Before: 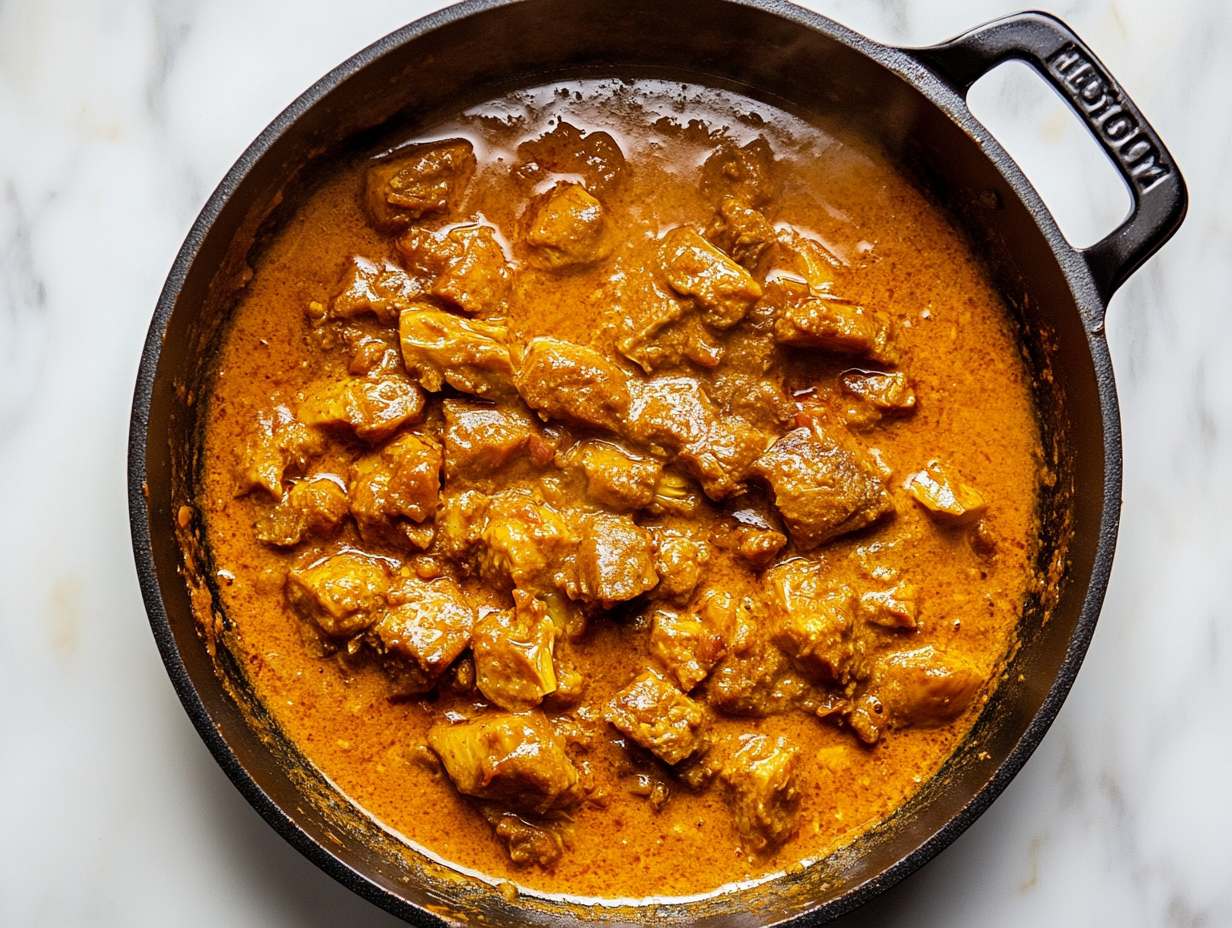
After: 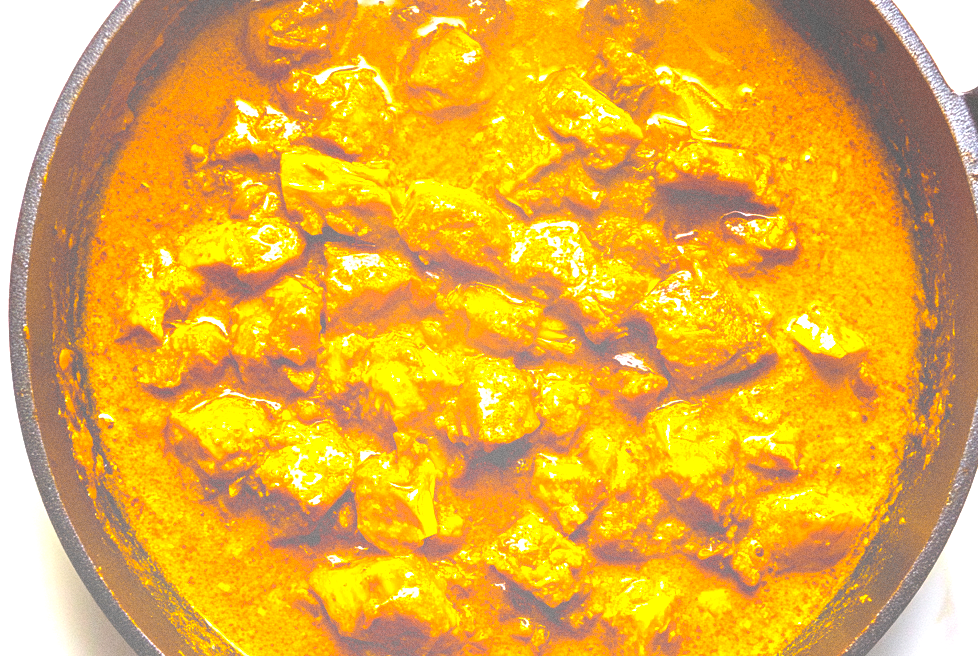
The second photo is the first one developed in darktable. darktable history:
levels: levels [0, 0.474, 0.947]
color balance: contrast -15%
bloom: size 40%
color balance rgb: linear chroma grading › shadows -30%, linear chroma grading › global chroma 35%, perceptual saturation grading › global saturation 75%, perceptual saturation grading › shadows -30%, perceptual brilliance grading › highlights 75%, perceptual brilliance grading › shadows -30%, global vibrance 35%
crop: left 9.712%, top 16.928%, right 10.845%, bottom 12.332%
grain: coarseness 0.09 ISO
